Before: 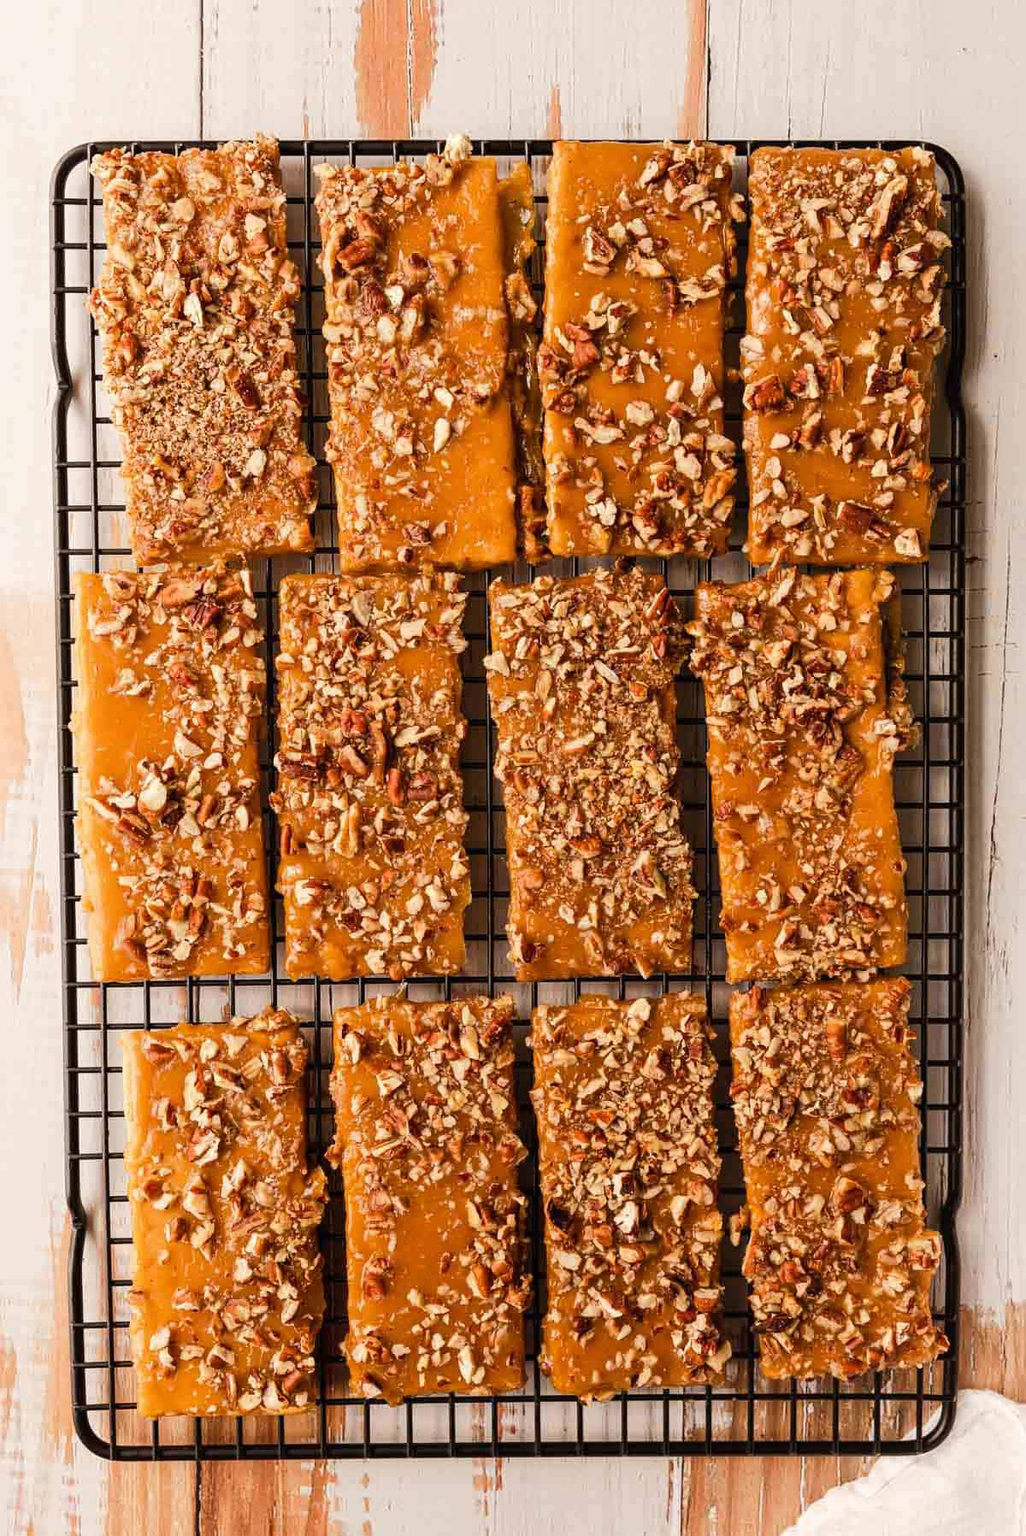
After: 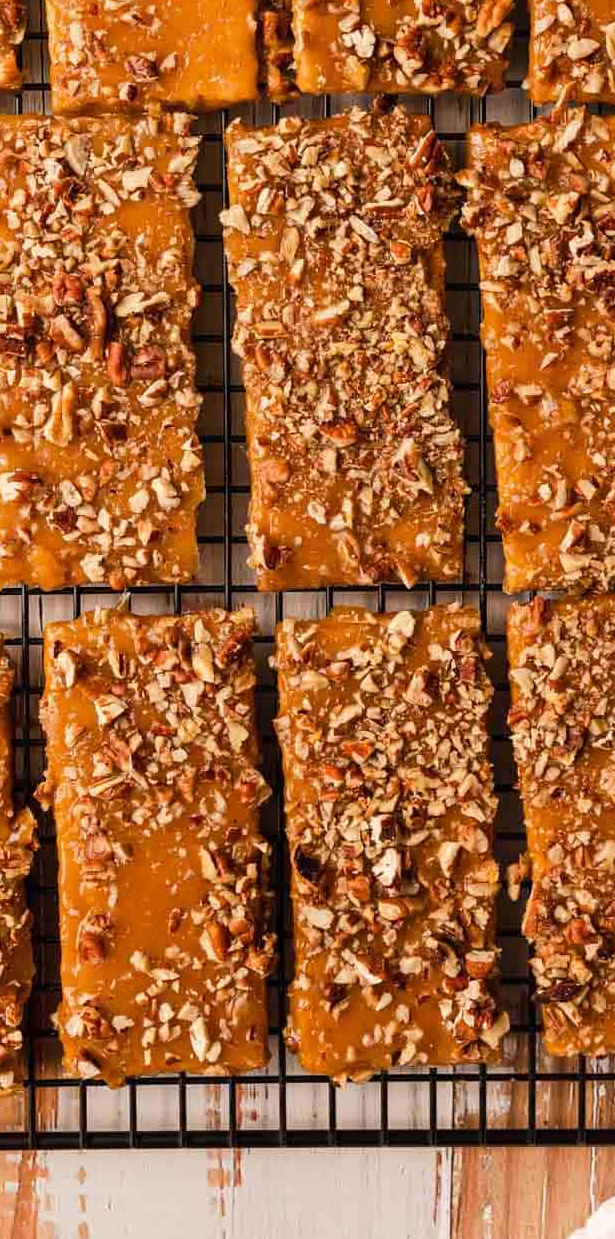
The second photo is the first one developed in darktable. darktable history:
crop and rotate: left 28.864%, top 31.034%, right 19.82%
